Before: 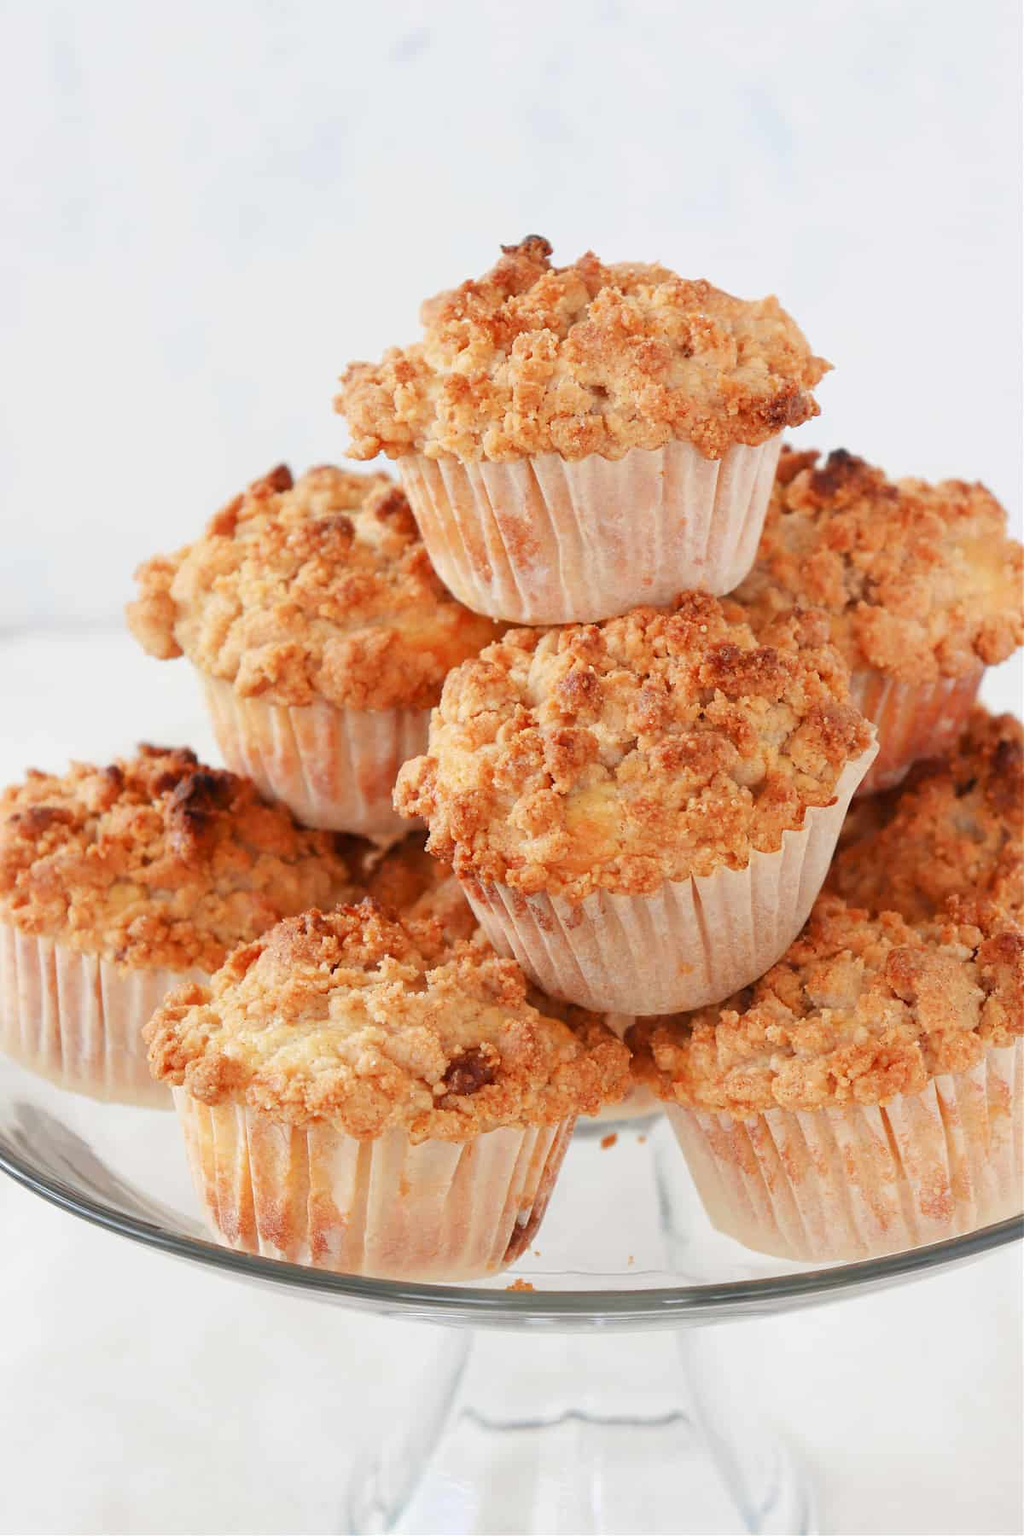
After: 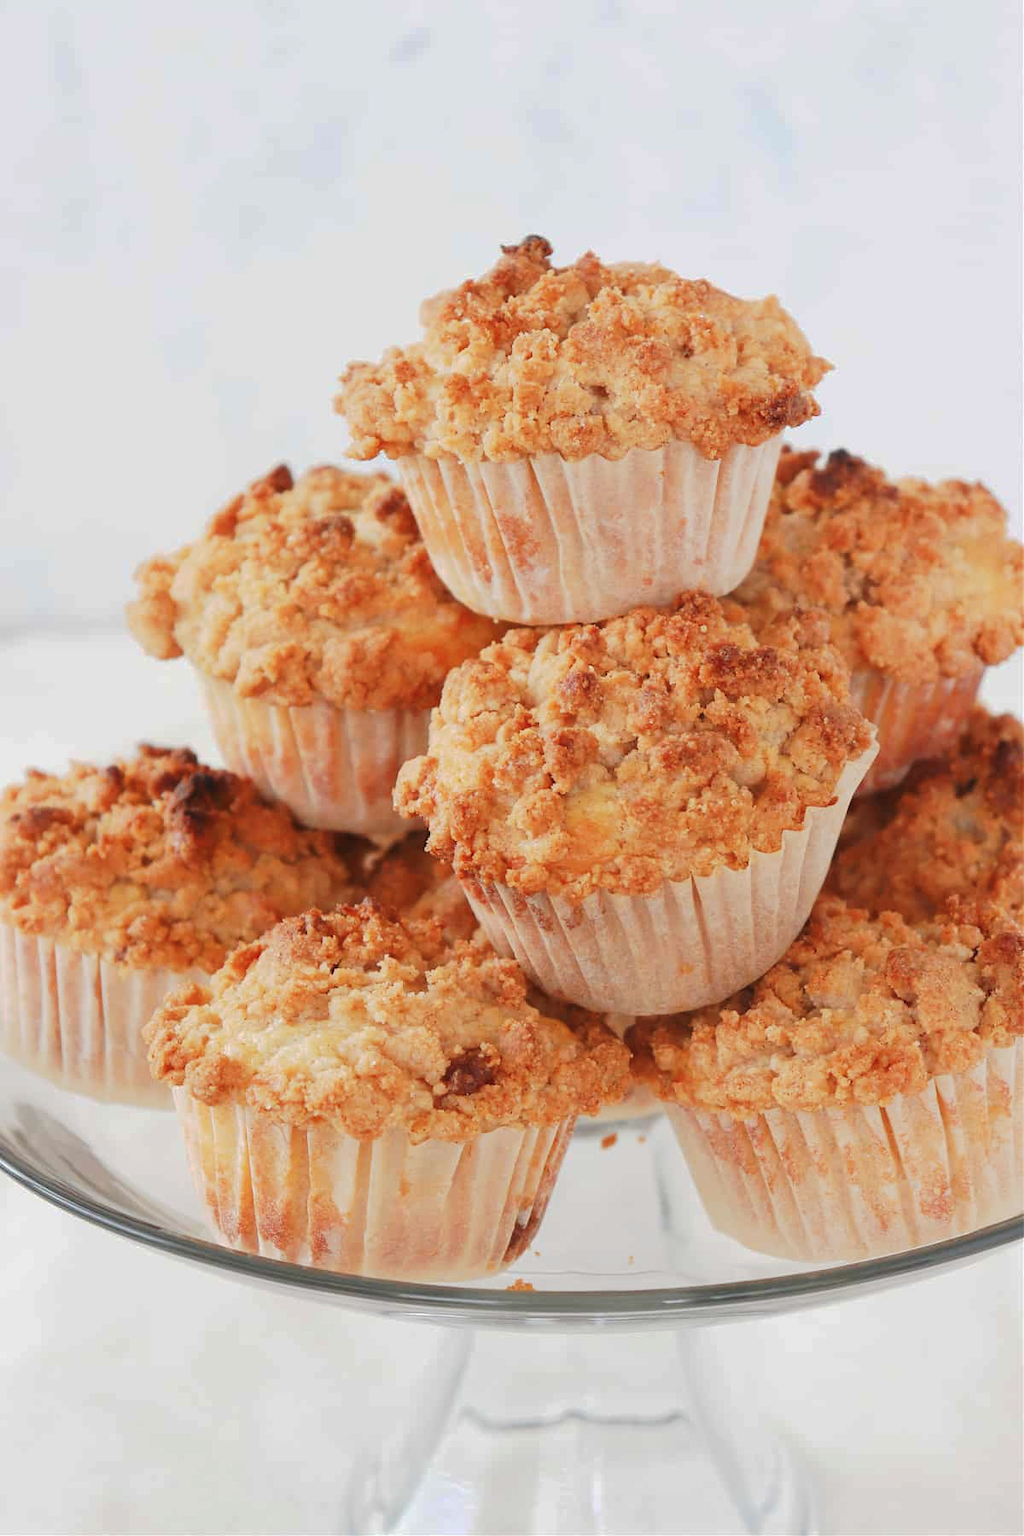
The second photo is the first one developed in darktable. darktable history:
tone curve: curves: ch0 [(0, 0) (0.003, 0.032) (0.011, 0.04) (0.025, 0.058) (0.044, 0.084) (0.069, 0.107) (0.1, 0.13) (0.136, 0.158) (0.177, 0.193) (0.224, 0.236) (0.277, 0.283) (0.335, 0.335) (0.399, 0.399) (0.468, 0.467) (0.543, 0.533) (0.623, 0.612) (0.709, 0.698) (0.801, 0.776) (0.898, 0.848) (1, 1)], preserve colors none
